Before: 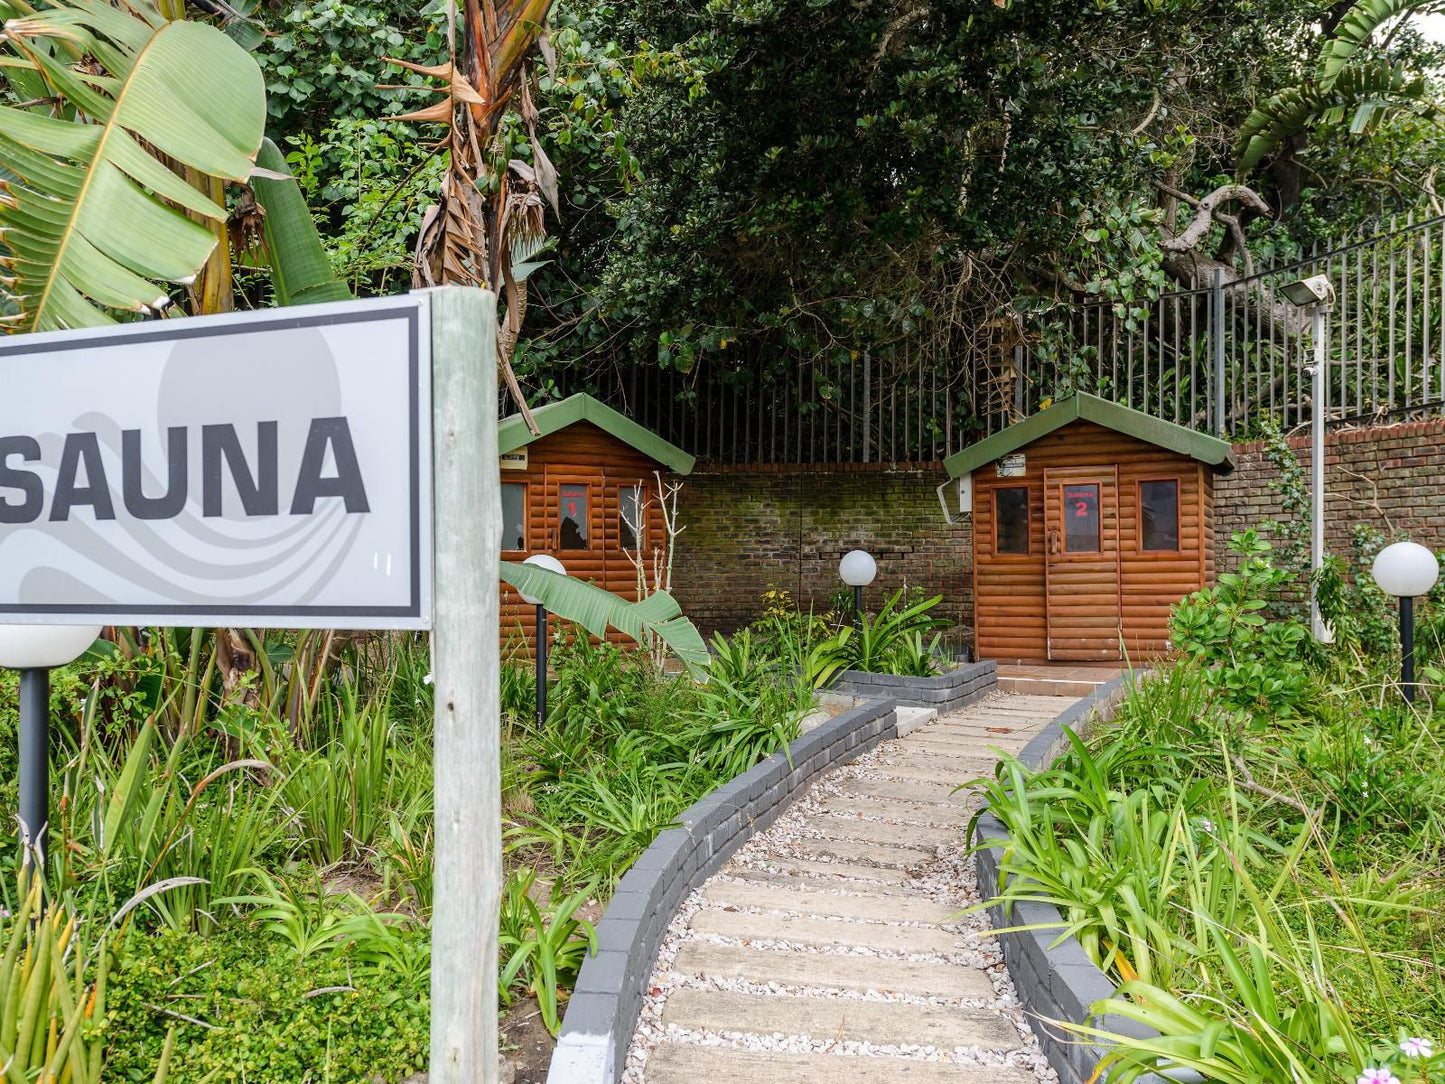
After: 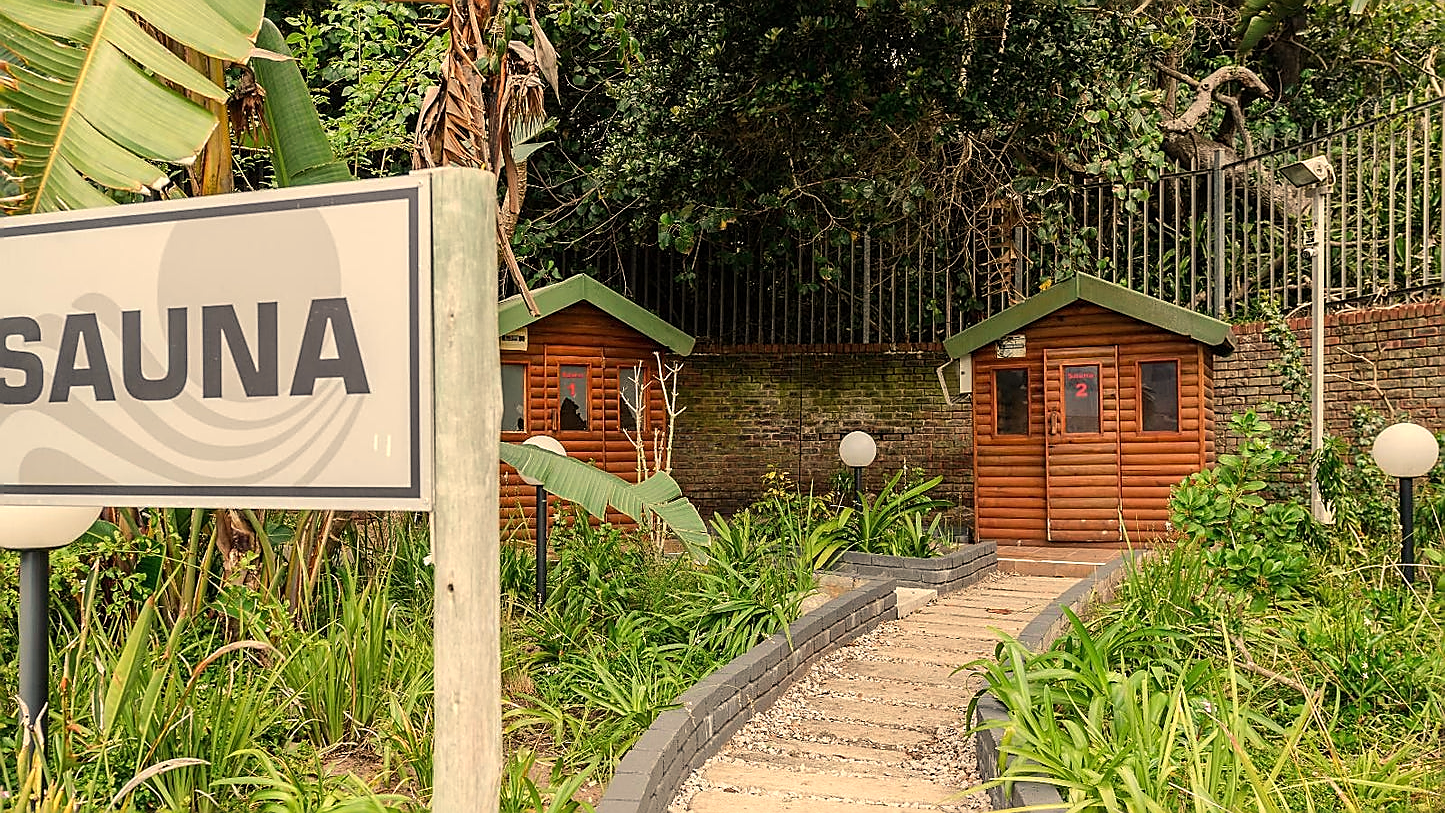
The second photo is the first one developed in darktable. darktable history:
sharpen: radius 1.4, amount 1.25, threshold 0.7
crop: top 11.038%, bottom 13.962%
white balance: red 1.138, green 0.996, blue 0.812
